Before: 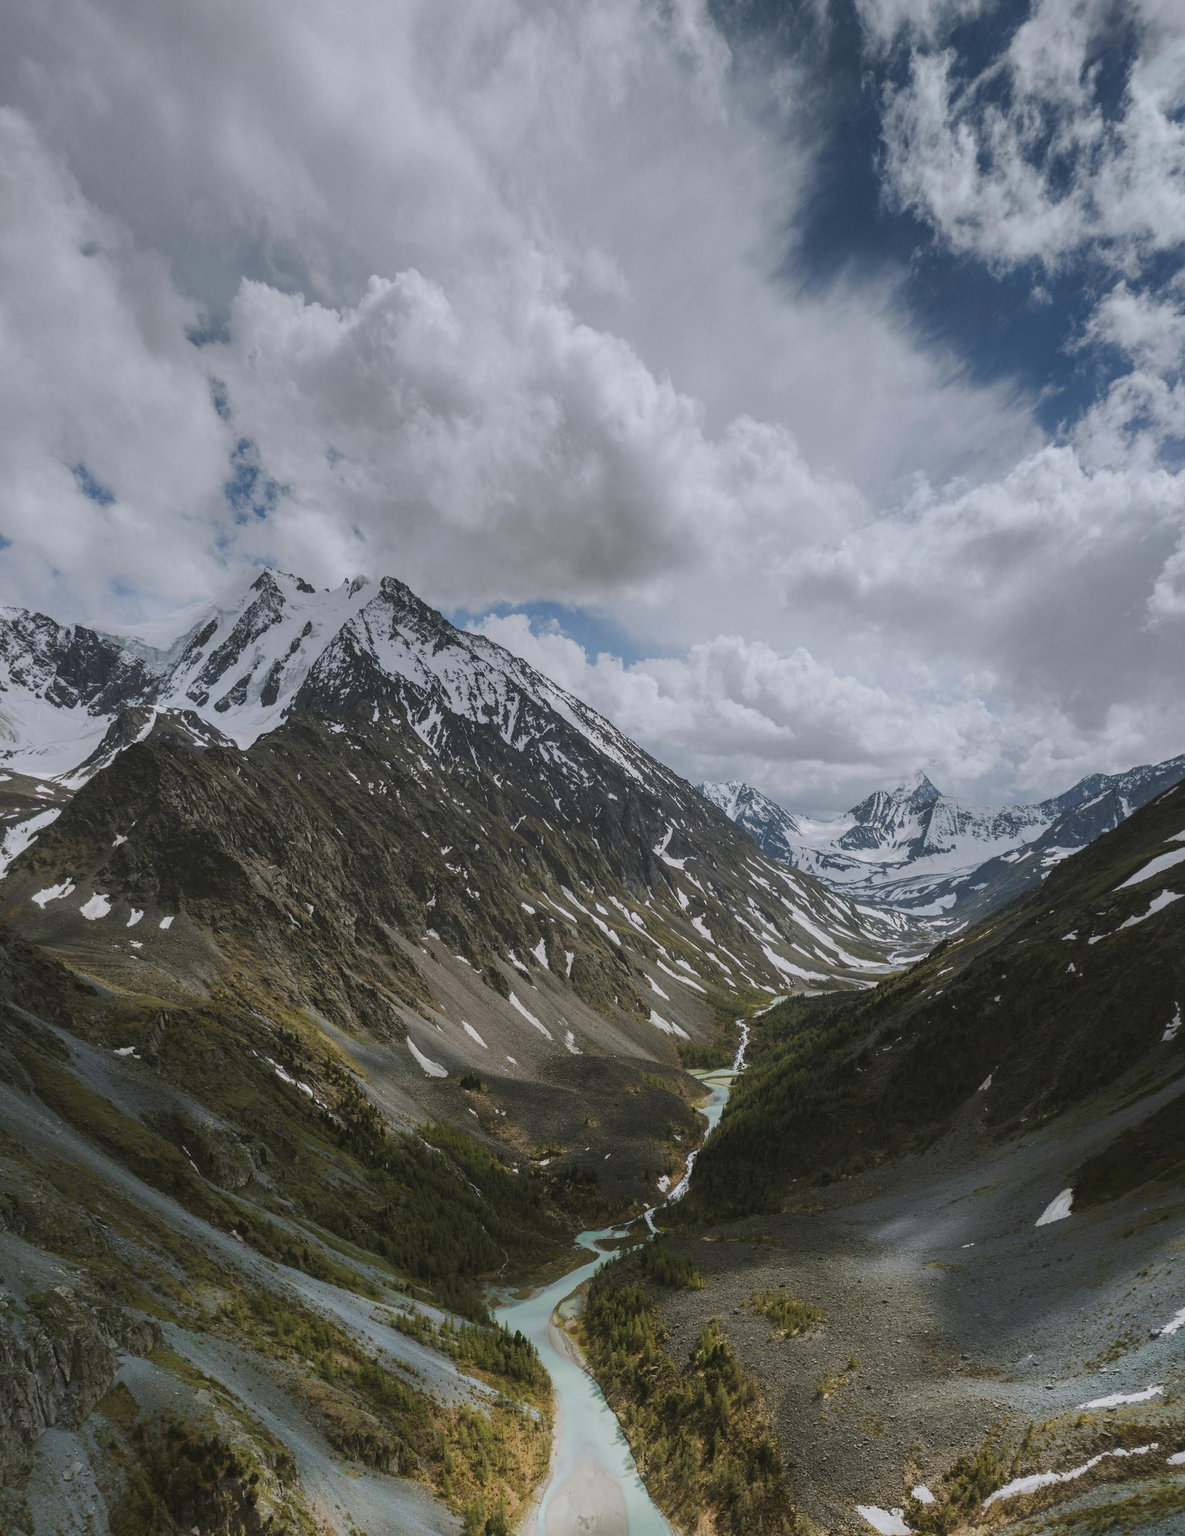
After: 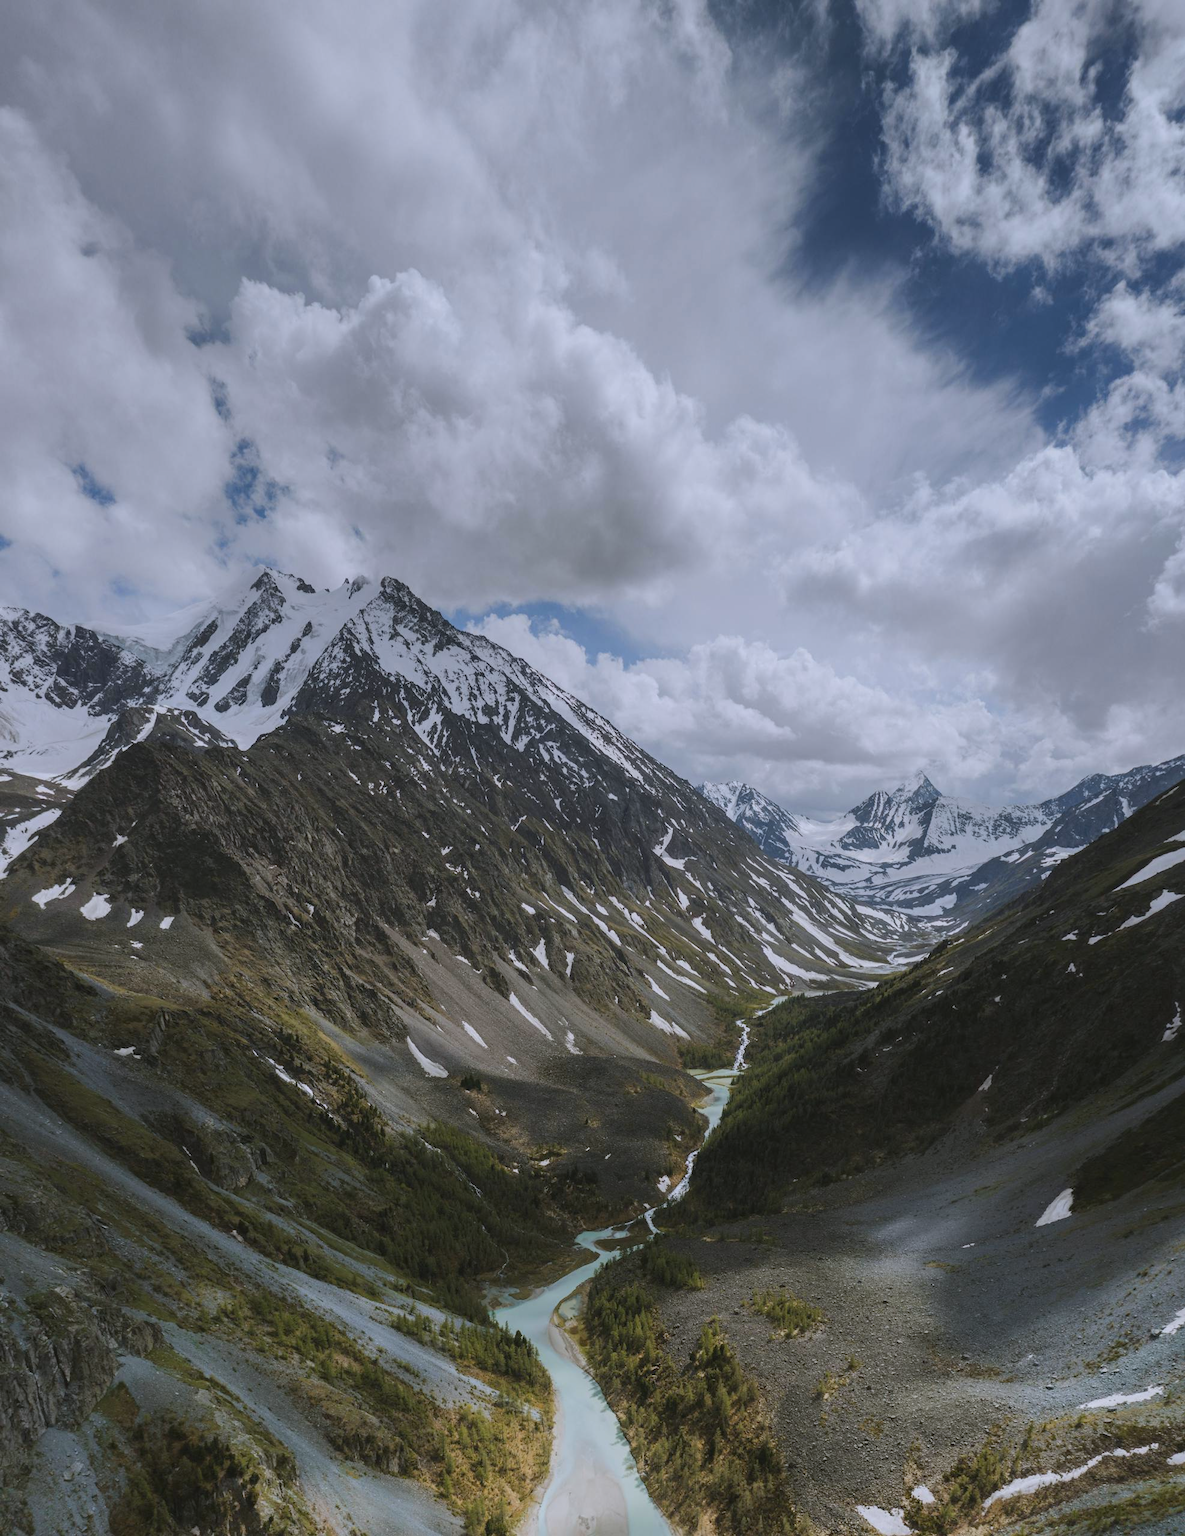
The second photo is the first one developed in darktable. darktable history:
exposure: compensate highlight preservation false
white balance: red 0.984, blue 1.059
